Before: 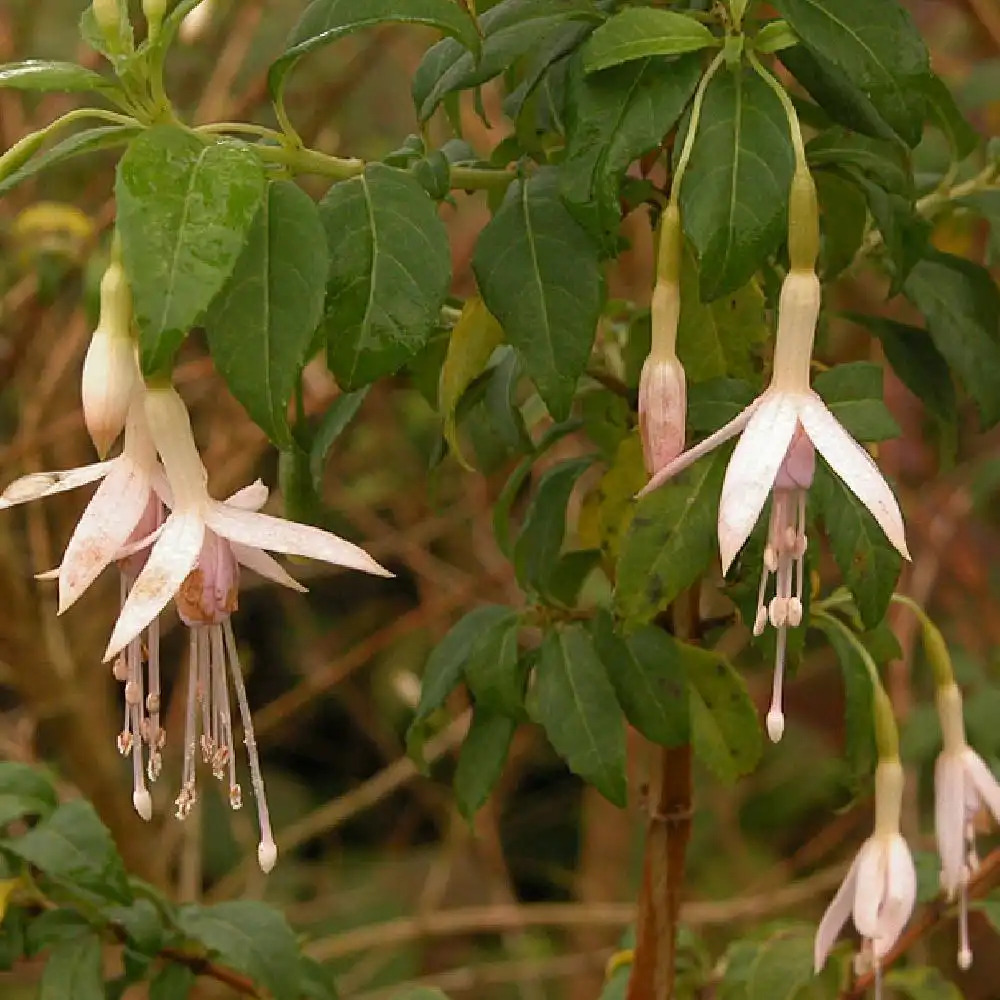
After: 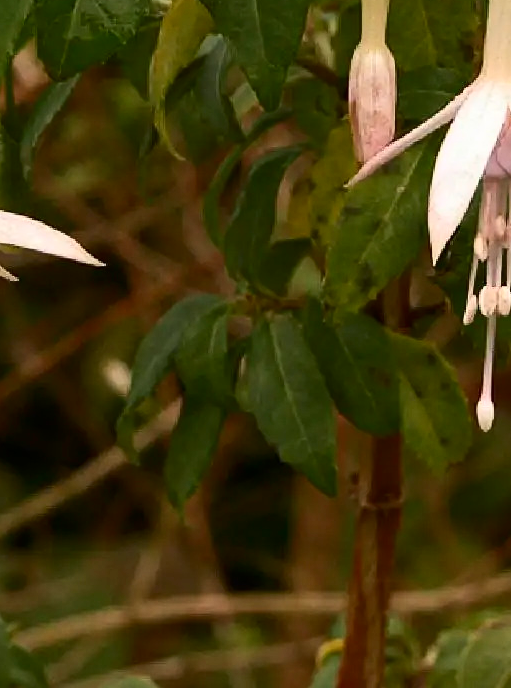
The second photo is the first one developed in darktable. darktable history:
crop and rotate: left 29.01%, top 31.144%, right 19.82%
contrast brightness saturation: contrast 0.28
